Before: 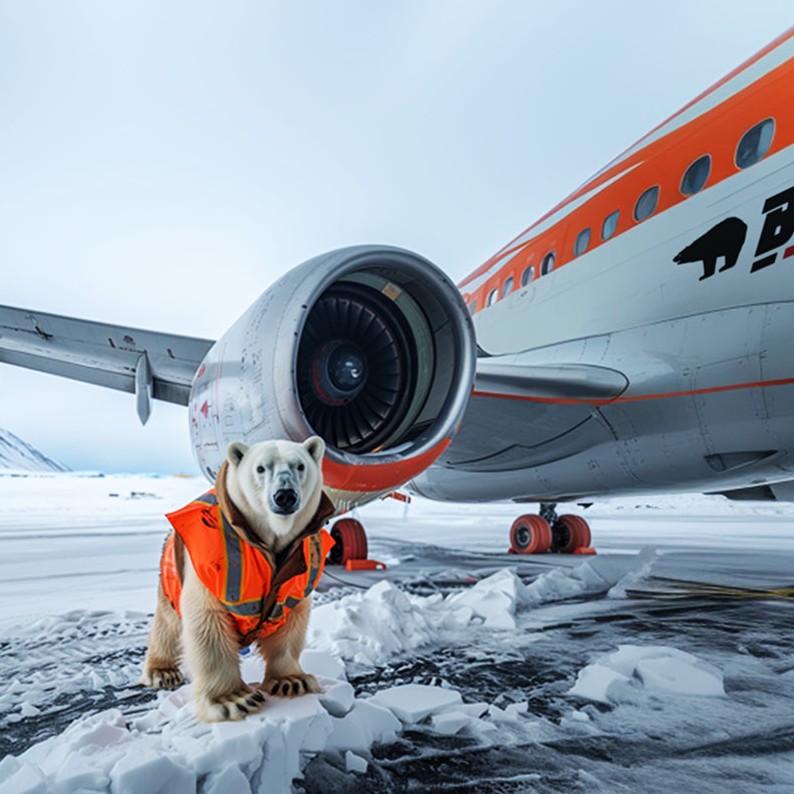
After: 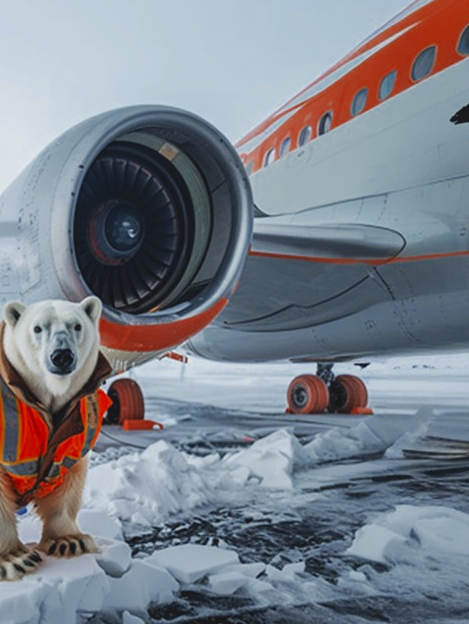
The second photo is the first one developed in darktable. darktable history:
color zones: curves: ch0 [(0, 0.5) (0.125, 0.4) (0.25, 0.5) (0.375, 0.4) (0.5, 0.4) (0.625, 0.35) (0.75, 0.35) (0.875, 0.5)]; ch1 [(0, 0.35) (0.125, 0.45) (0.25, 0.35) (0.375, 0.35) (0.5, 0.35) (0.625, 0.35) (0.75, 0.45) (0.875, 0.35)]; ch2 [(0, 0.6) (0.125, 0.5) (0.25, 0.5) (0.375, 0.6) (0.5, 0.6) (0.625, 0.5) (0.75, 0.5) (0.875, 0.5)]
contrast brightness saturation: contrast -0.1, brightness 0.05, saturation 0.08
crop and rotate: left 28.256%, top 17.734%, right 12.656%, bottom 3.573%
